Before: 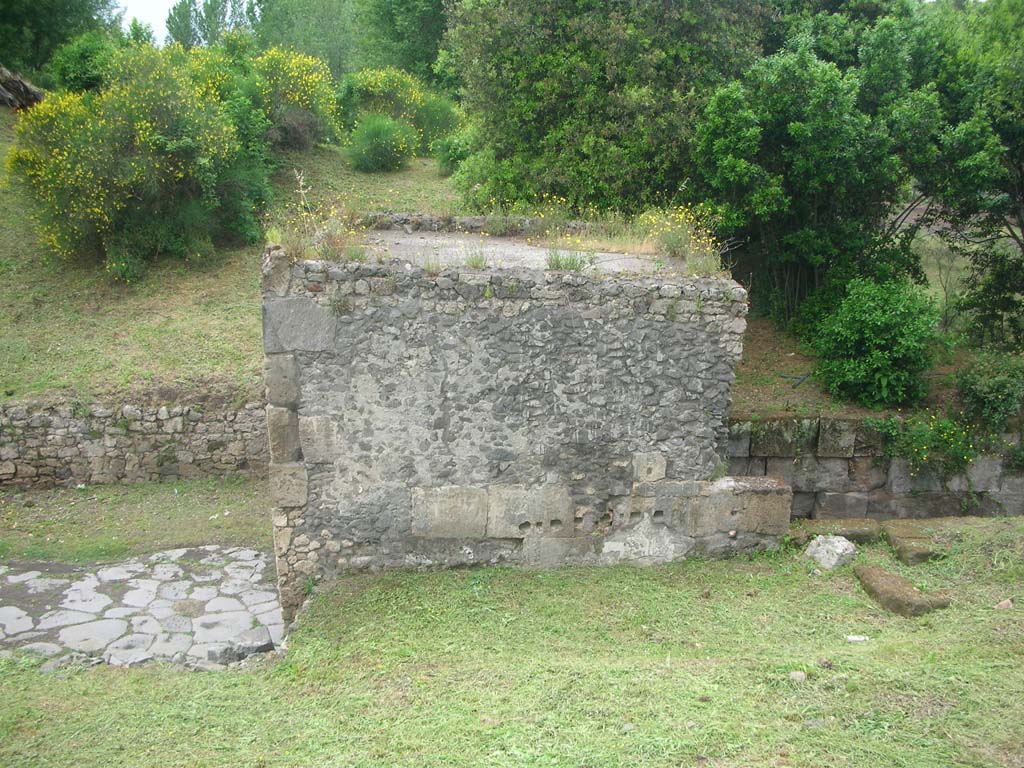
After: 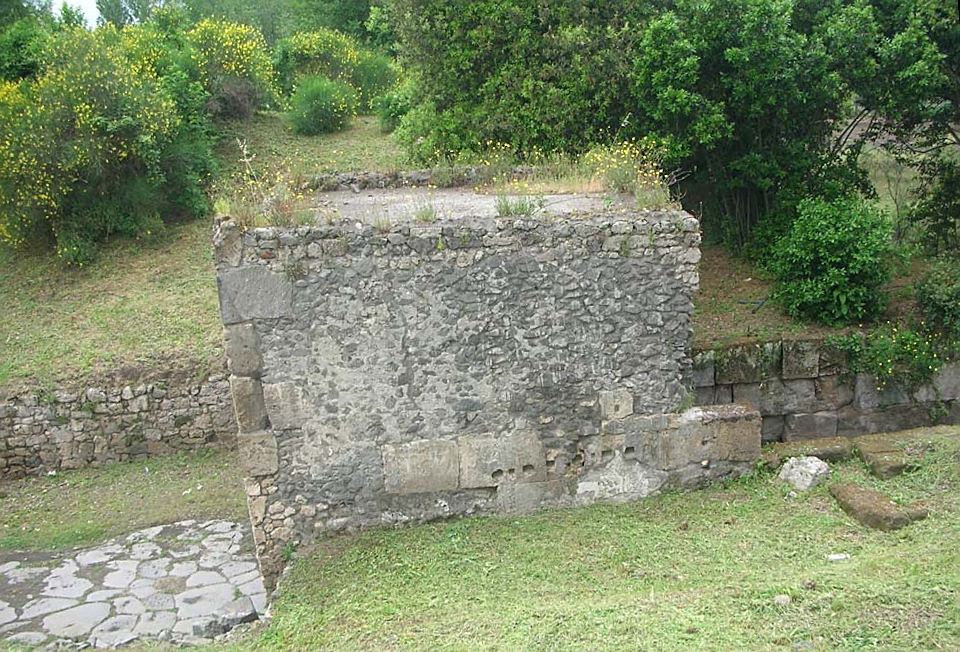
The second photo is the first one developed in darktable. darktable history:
rotate and perspective: rotation -5°, crop left 0.05, crop right 0.952, crop top 0.11, crop bottom 0.89
sharpen: on, module defaults
crop: left 1.743%, right 0.268%, bottom 2.011%
